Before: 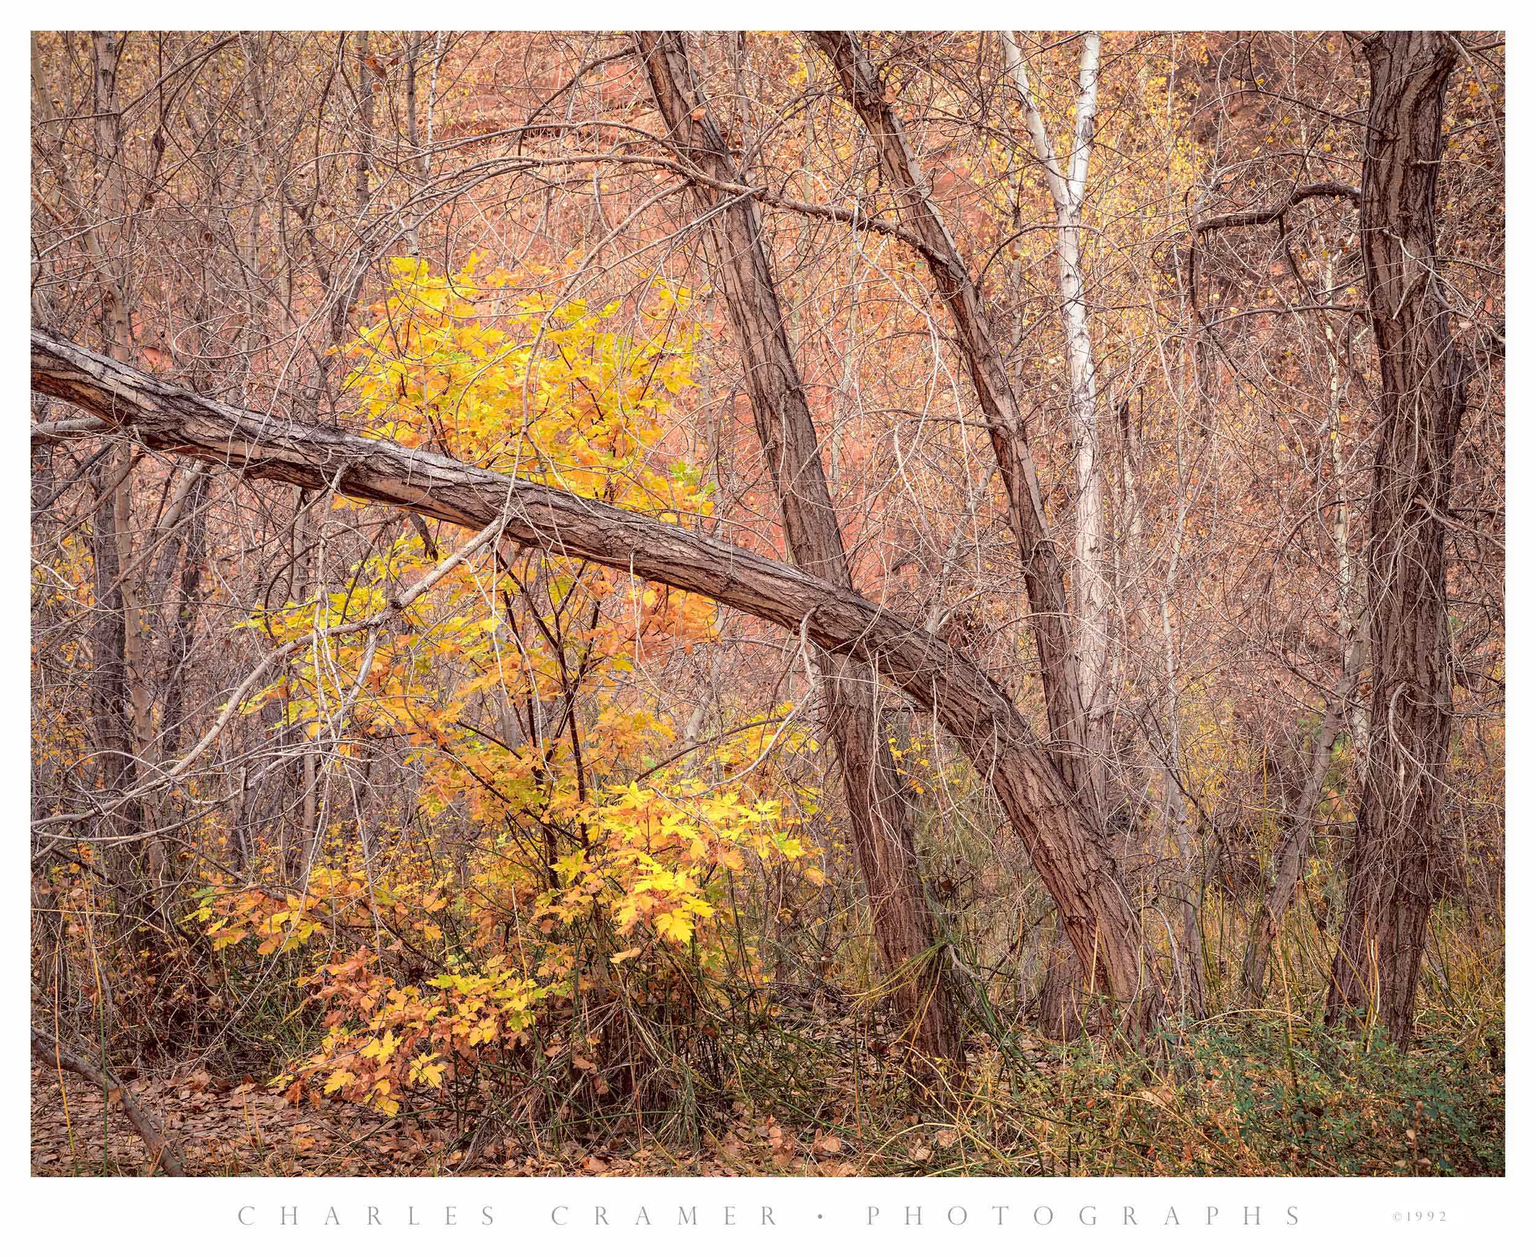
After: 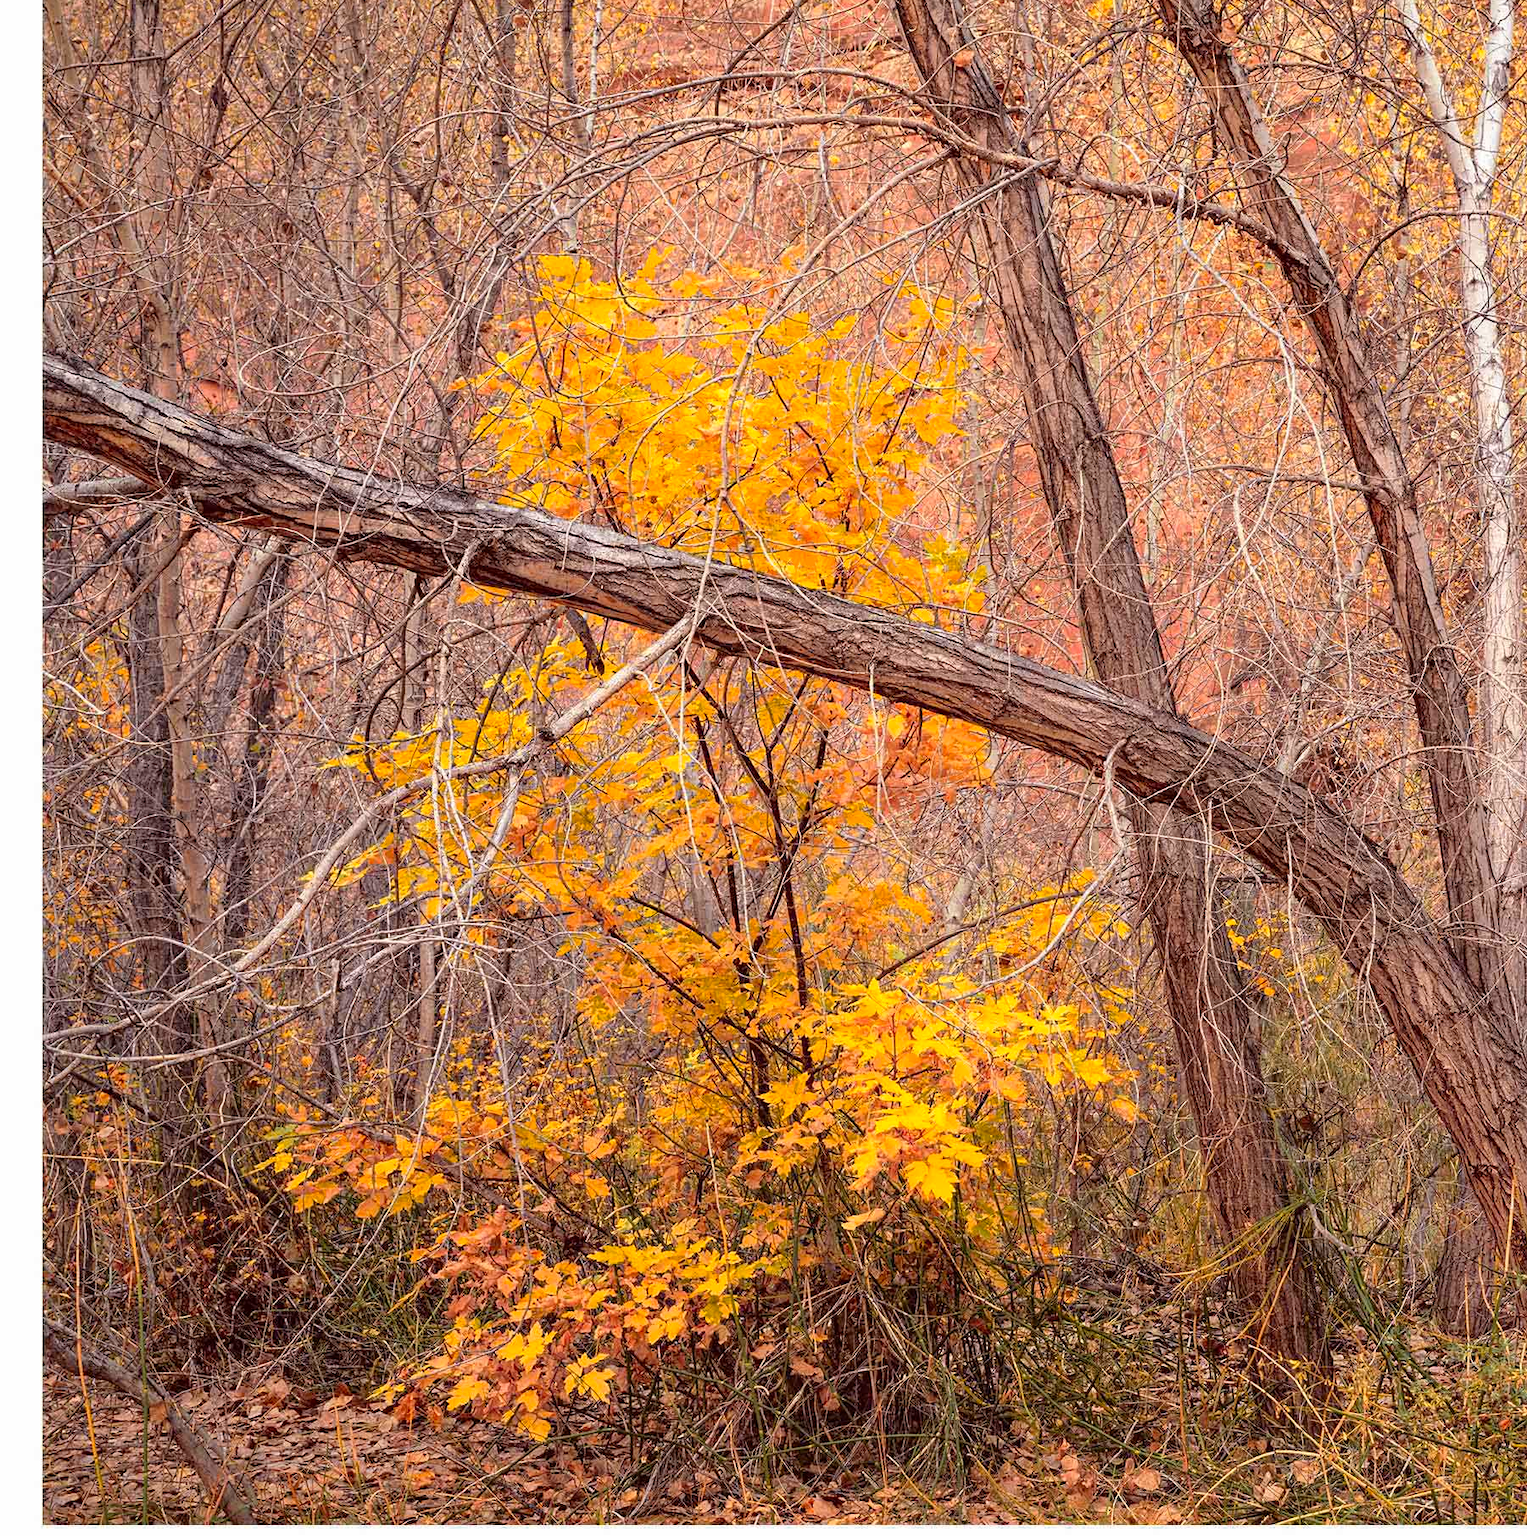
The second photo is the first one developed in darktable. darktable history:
color zones: curves: ch0 [(0, 0.499) (0.143, 0.5) (0.286, 0.5) (0.429, 0.476) (0.571, 0.284) (0.714, 0.243) (0.857, 0.449) (1, 0.499)]; ch1 [(0, 0.532) (0.143, 0.645) (0.286, 0.696) (0.429, 0.211) (0.571, 0.504) (0.714, 0.493) (0.857, 0.495) (1, 0.532)]; ch2 [(0, 0.5) (0.143, 0.5) (0.286, 0.427) (0.429, 0.324) (0.571, 0.5) (0.714, 0.5) (0.857, 0.5) (1, 0.5)]
crop: top 5.761%, right 27.881%, bottom 5.628%
